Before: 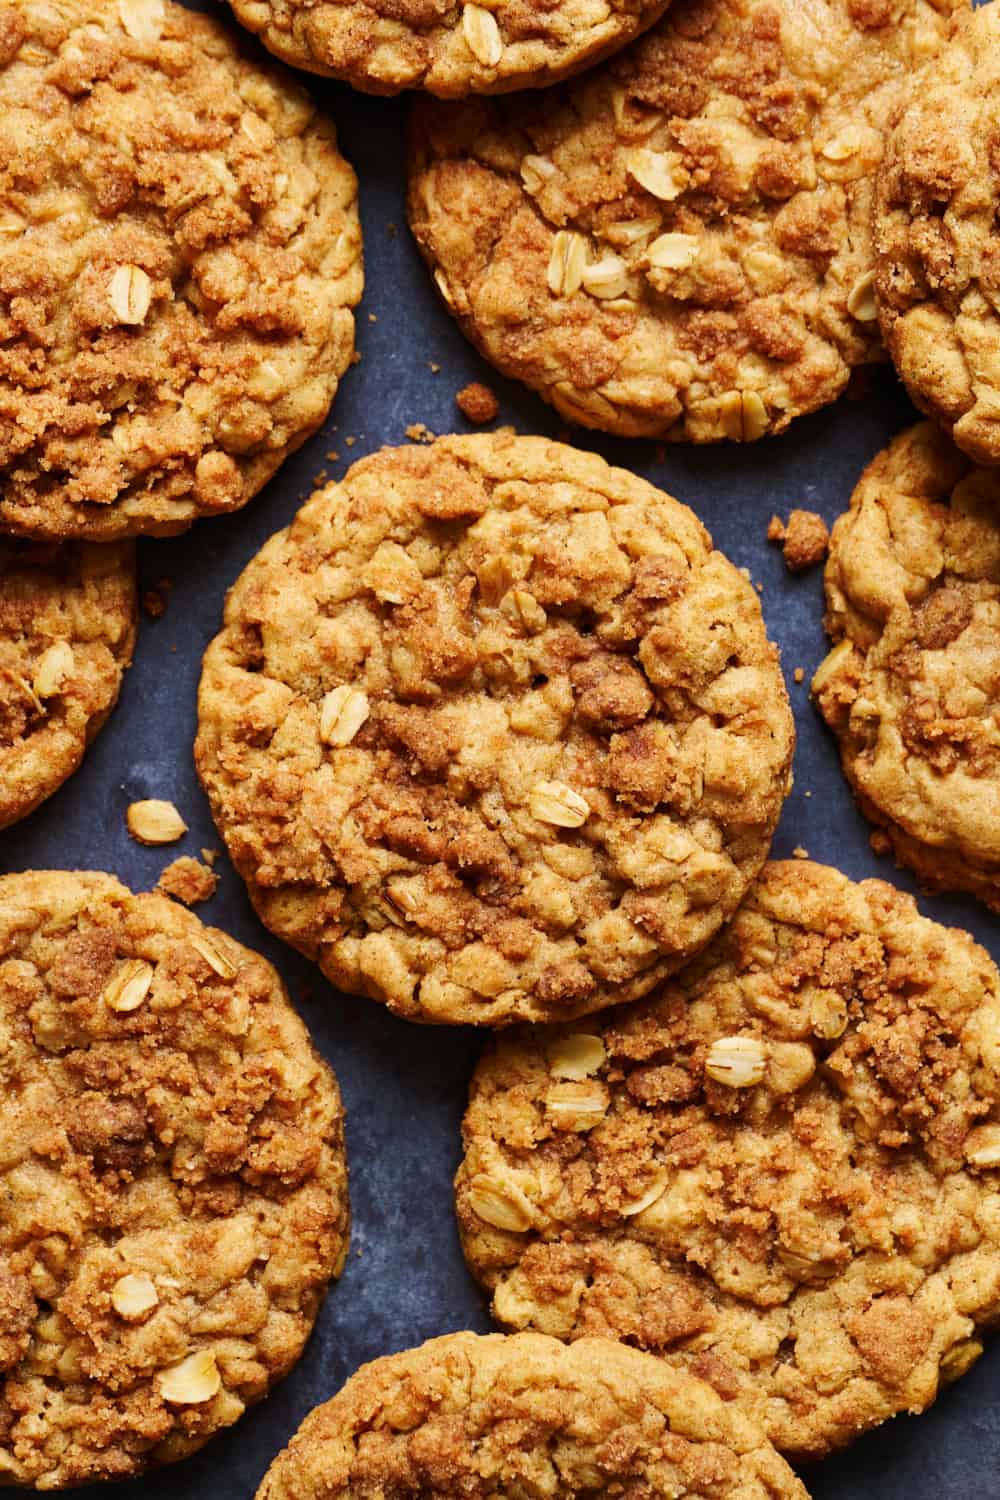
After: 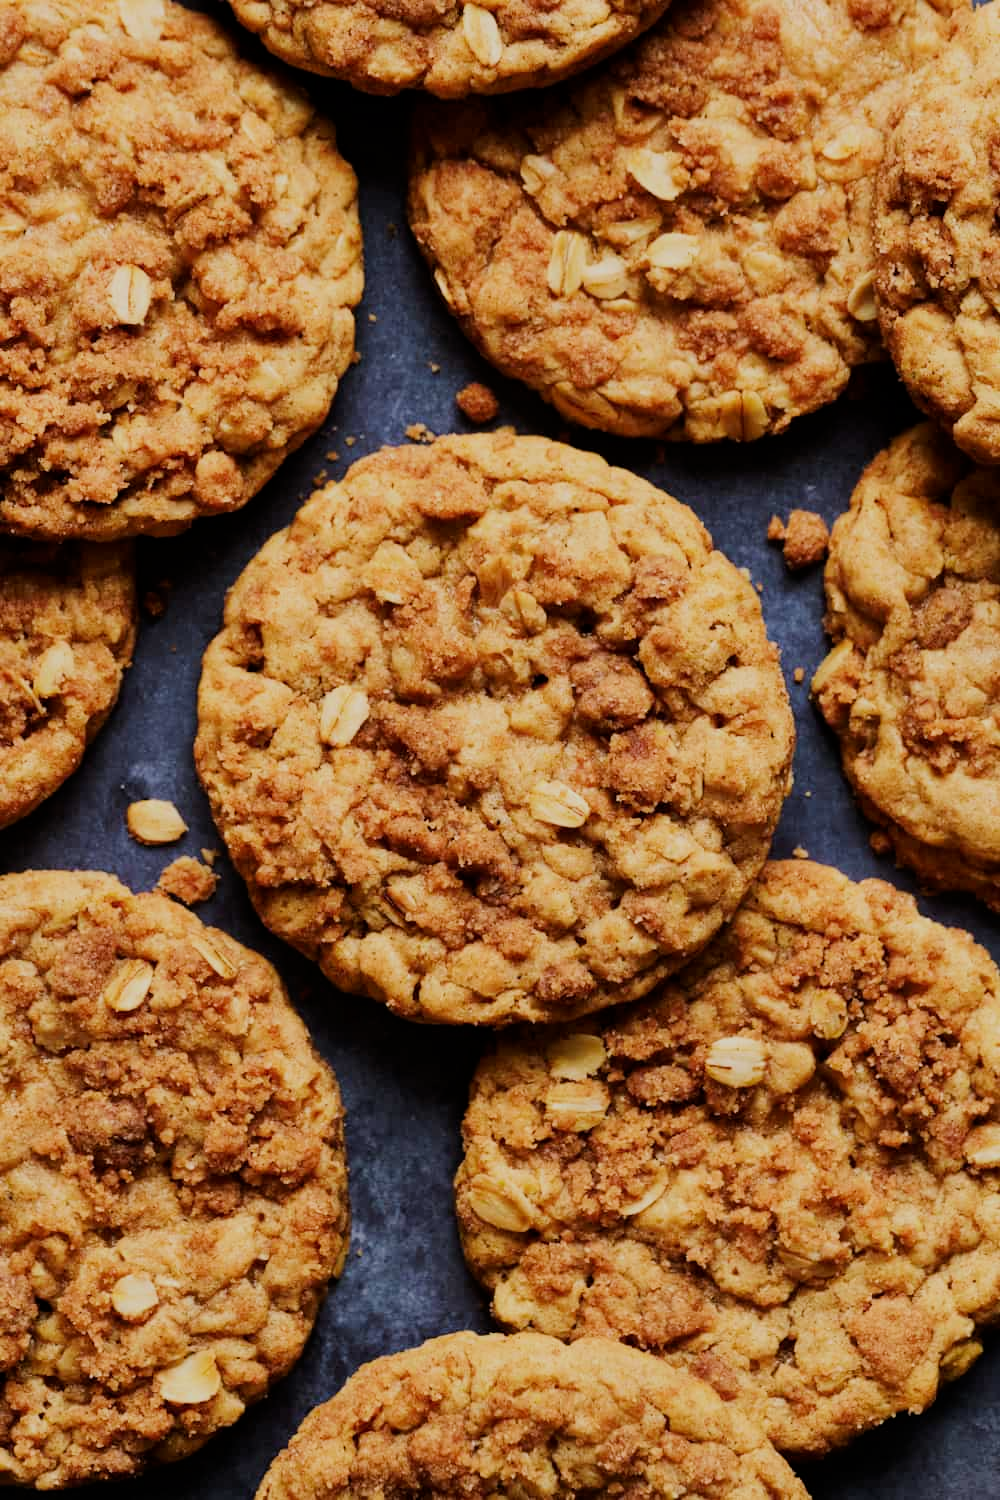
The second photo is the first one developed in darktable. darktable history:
filmic rgb: black relative exposure -7.65 EV, white relative exposure 4.56 EV, hardness 3.61
contrast brightness saturation: contrast 0.07
